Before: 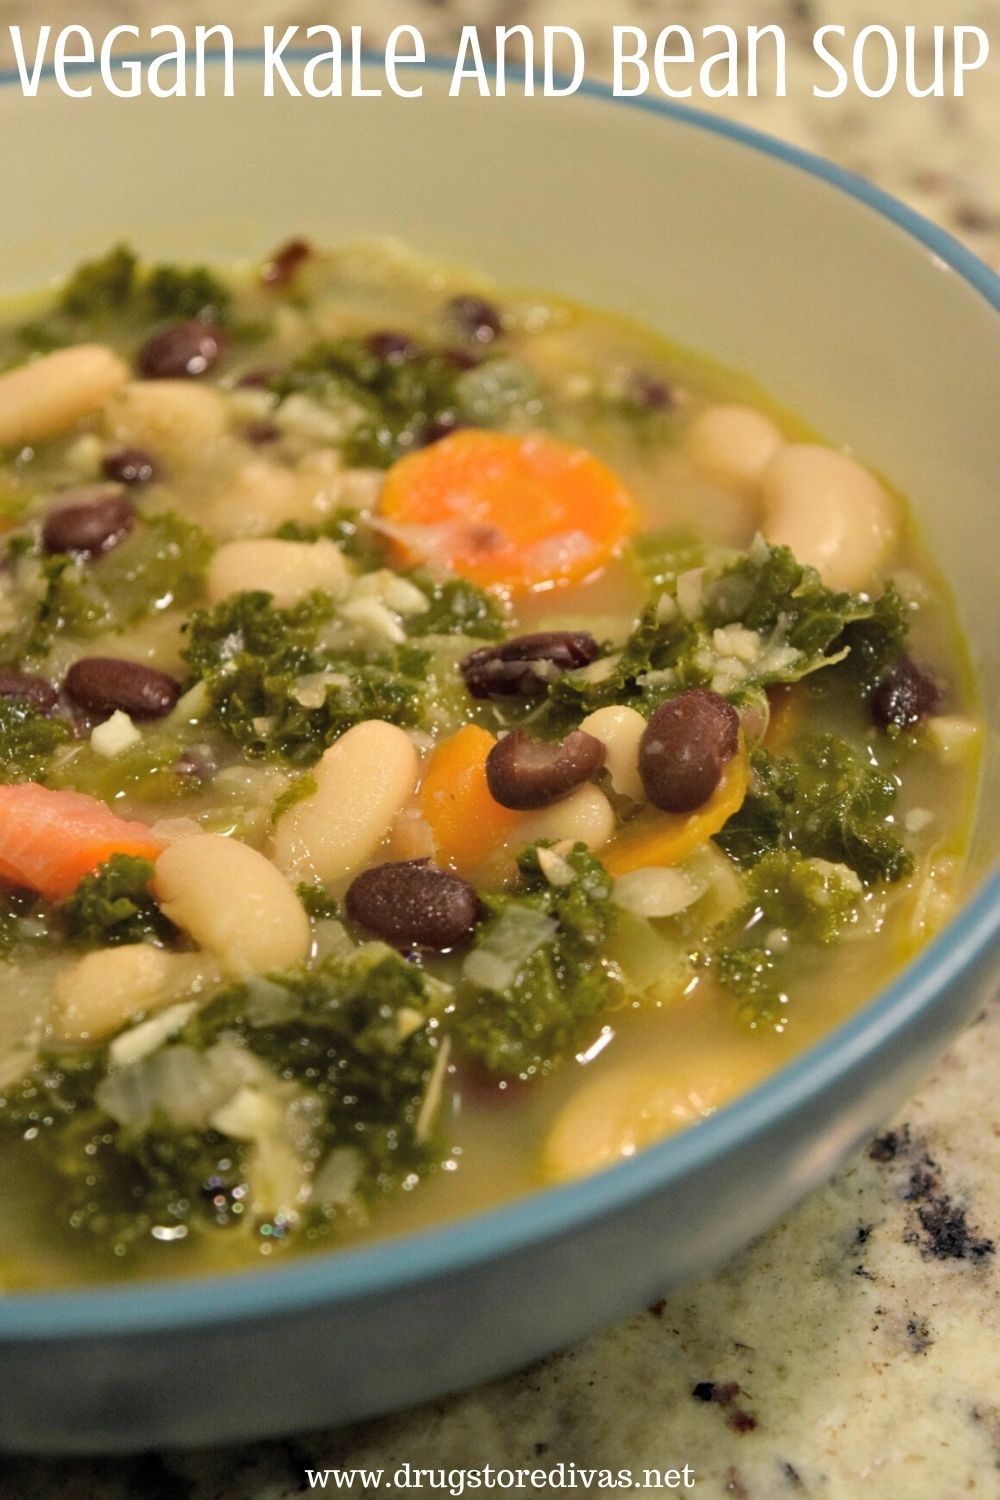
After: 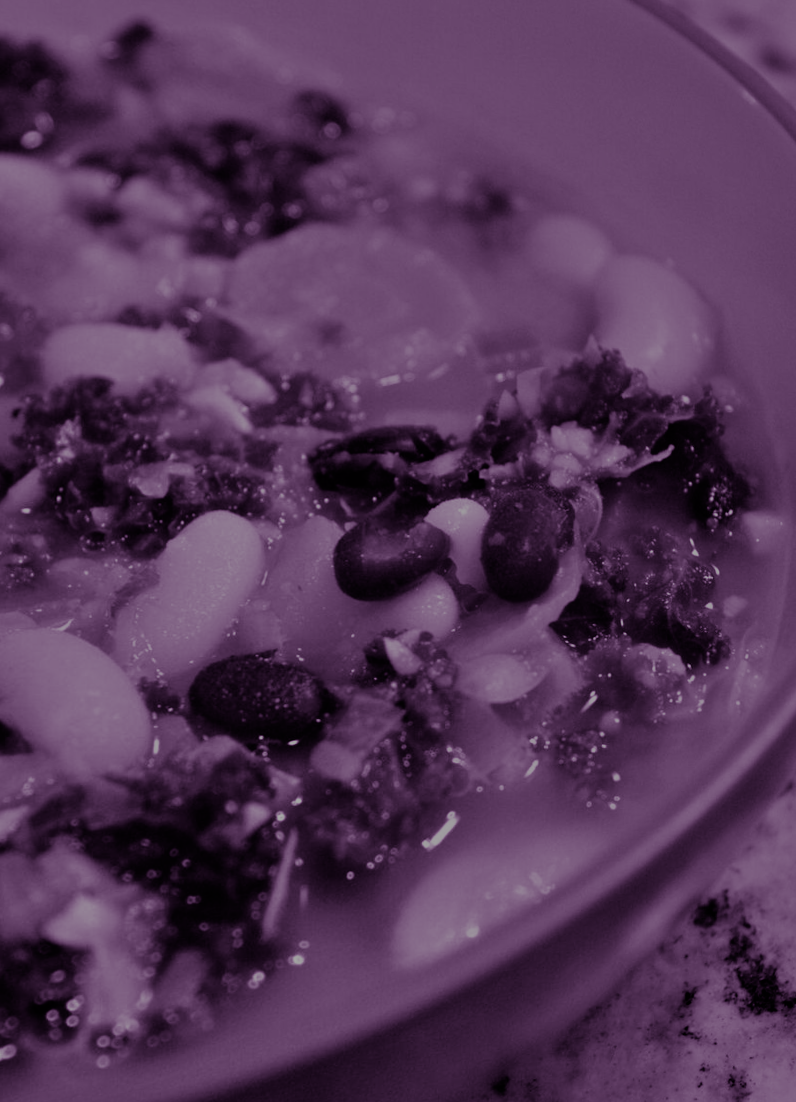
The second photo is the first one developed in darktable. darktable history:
color balance rgb: linear chroma grading › global chroma 15%, perceptual saturation grading › global saturation 30%
crop: left 19.159%, top 9.58%, bottom 9.58%
monochrome: on, module defaults
rotate and perspective: rotation -0.013°, lens shift (vertical) -0.027, lens shift (horizontal) 0.178, crop left 0.016, crop right 0.989, crop top 0.082, crop bottom 0.918
split-toning: shadows › hue 277.2°, shadows › saturation 0.74
exposure: exposure -2.002 EV, compensate highlight preservation false
filmic rgb: hardness 4.17
shadows and highlights: radius 108.52, shadows 44.07, highlights -67.8, low approximation 0.01, soften with gaussian
